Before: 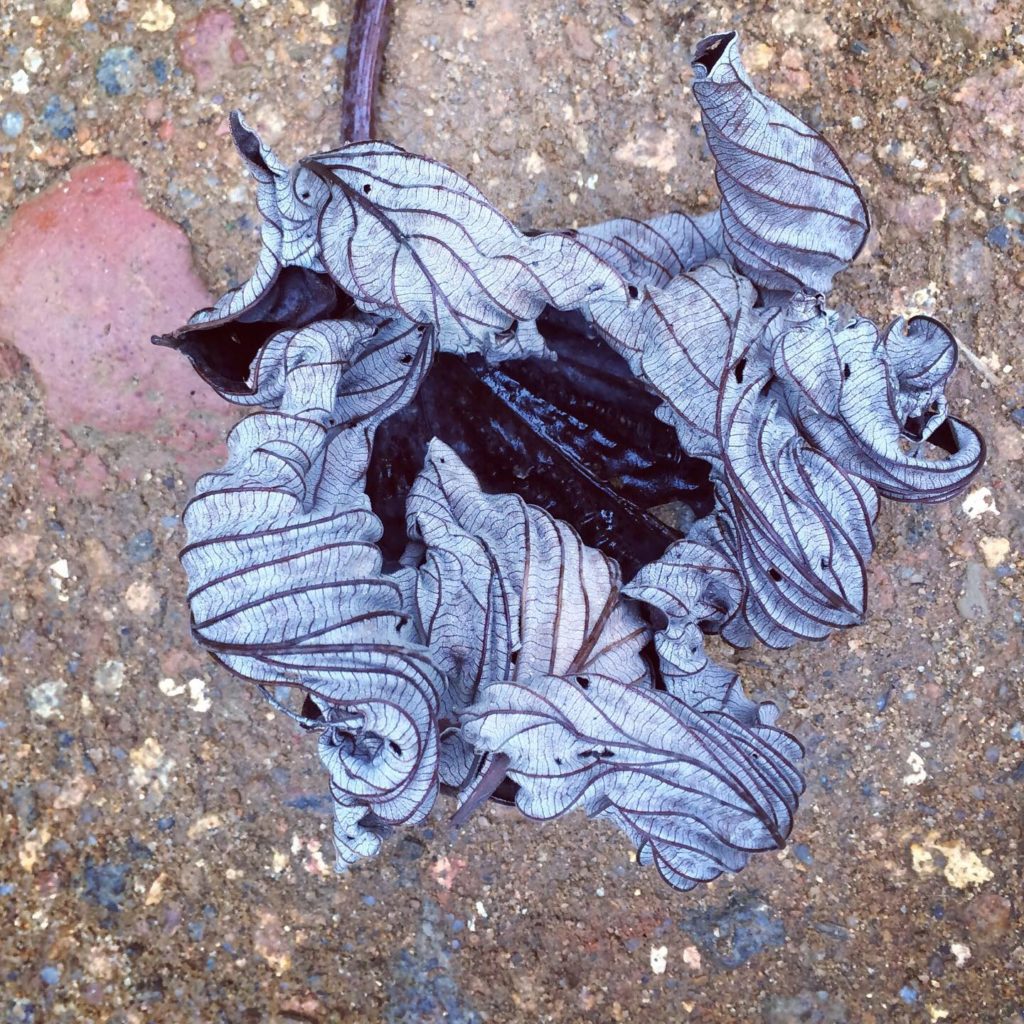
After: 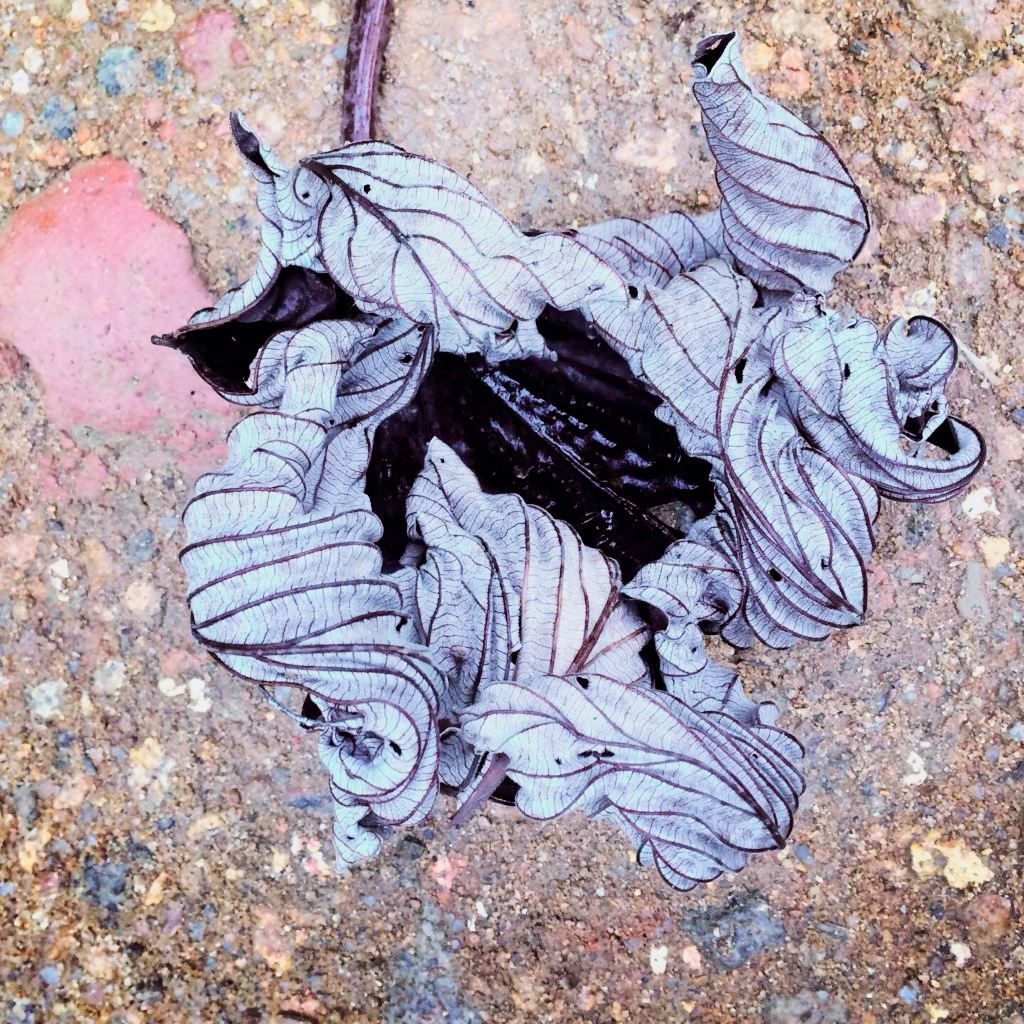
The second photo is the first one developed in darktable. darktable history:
tone curve: curves: ch0 [(0, 0) (0.051, 0.047) (0.102, 0.099) (0.232, 0.249) (0.462, 0.501) (0.698, 0.761) (0.908, 0.946) (1, 1)]; ch1 [(0, 0) (0.339, 0.298) (0.402, 0.363) (0.453, 0.413) (0.485, 0.469) (0.494, 0.493) (0.504, 0.501) (0.525, 0.533) (0.563, 0.591) (0.597, 0.631) (1, 1)]; ch2 [(0, 0) (0.48, 0.48) (0.504, 0.5) (0.539, 0.554) (0.59, 0.628) (0.642, 0.682) (0.824, 0.815) (1, 1)], color space Lab, independent channels, preserve colors none
tone equalizer: -8 EV -0.75 EV, -7 EV -0.7 EV, -6 EV -0.6 EV, -5 EV -0.4 EV, -3 EV 0.4 EV, -2 EV 0.6 EV, -1 EV 0.7 EV, +0 EV 0.75 EV, edges refinement/feathering 500, mask exposure compensation -1.57 EV, preserve details no
filmic rgb: black relative exposure -7.32 EV, white relative exposure 5.09 EV, hardness 3.2
